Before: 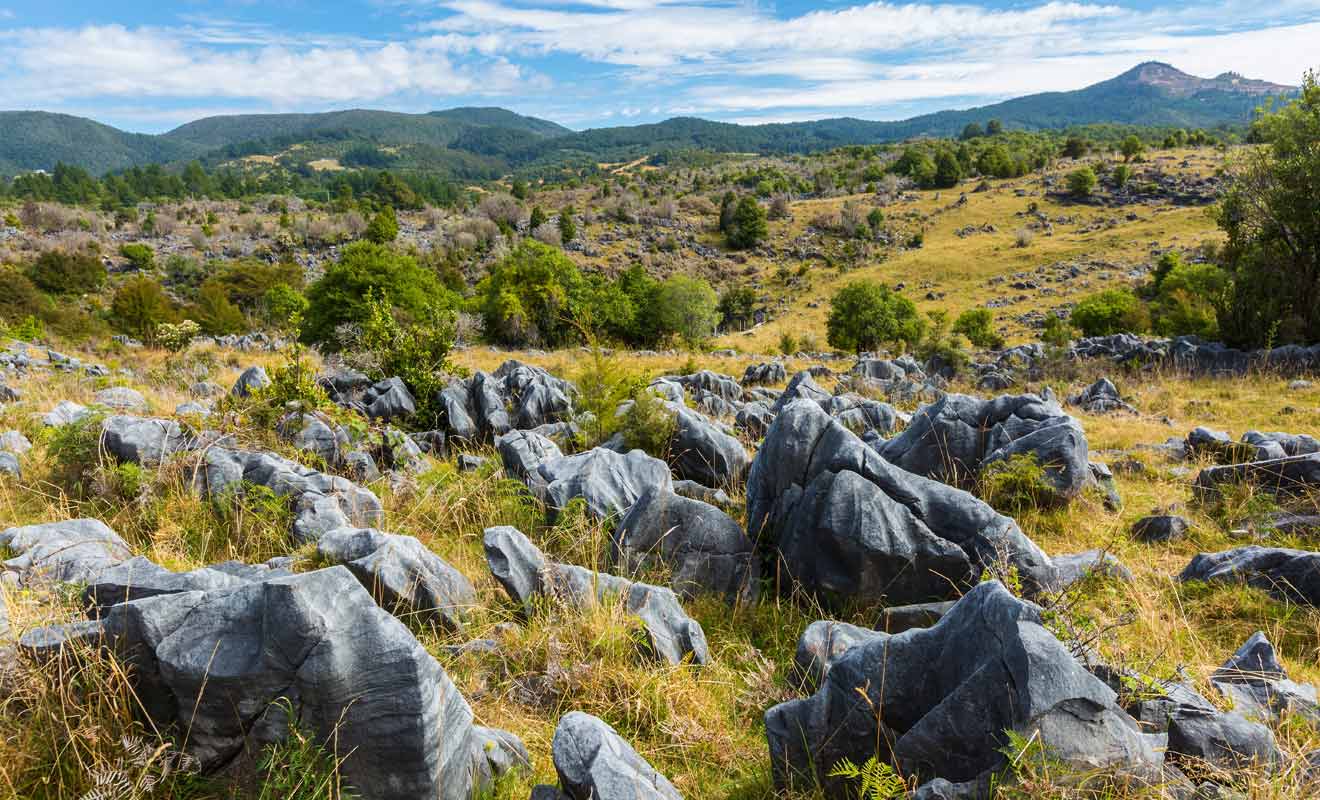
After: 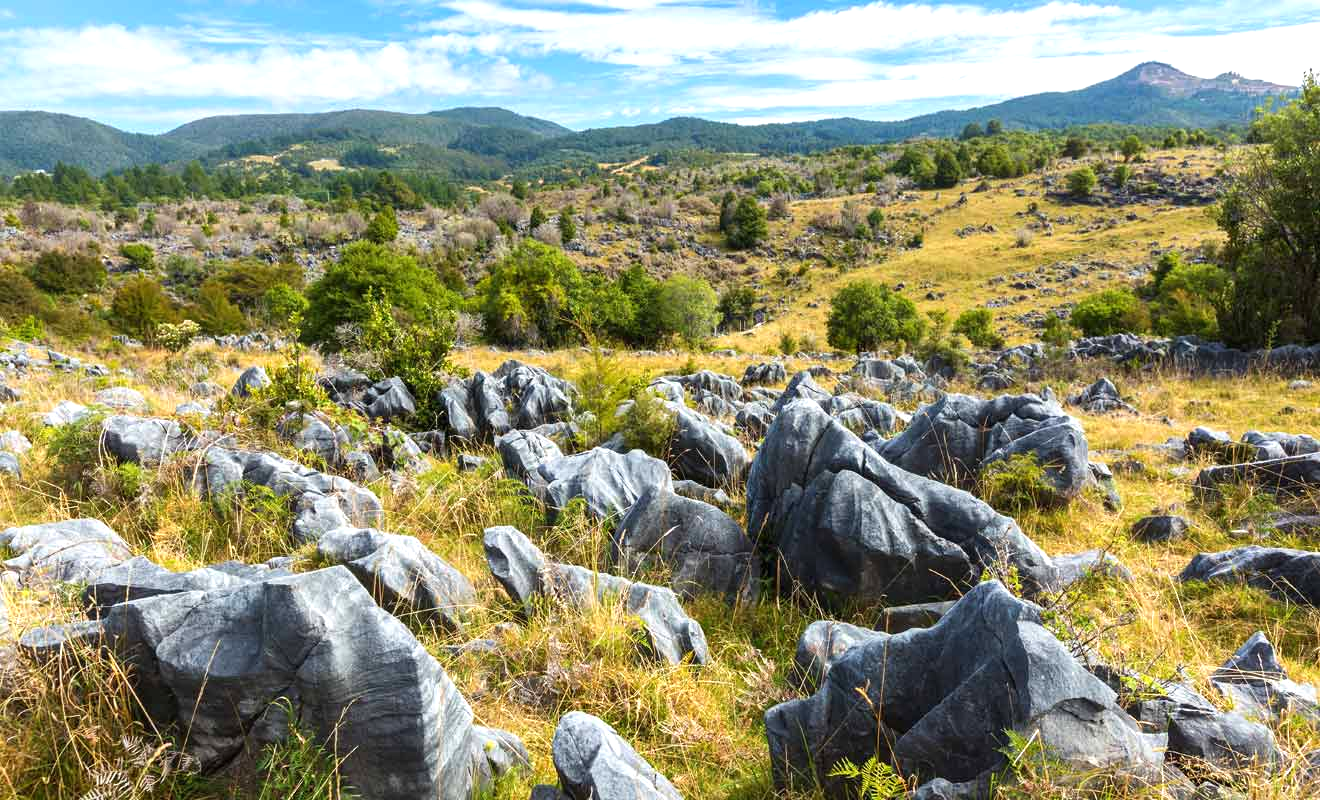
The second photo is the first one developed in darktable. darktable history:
tone equalizer: on, module defaults
exposure: black level correction 0, exposure 0.5 EV, compensate exposure bias true, compensate highlight preservation false
